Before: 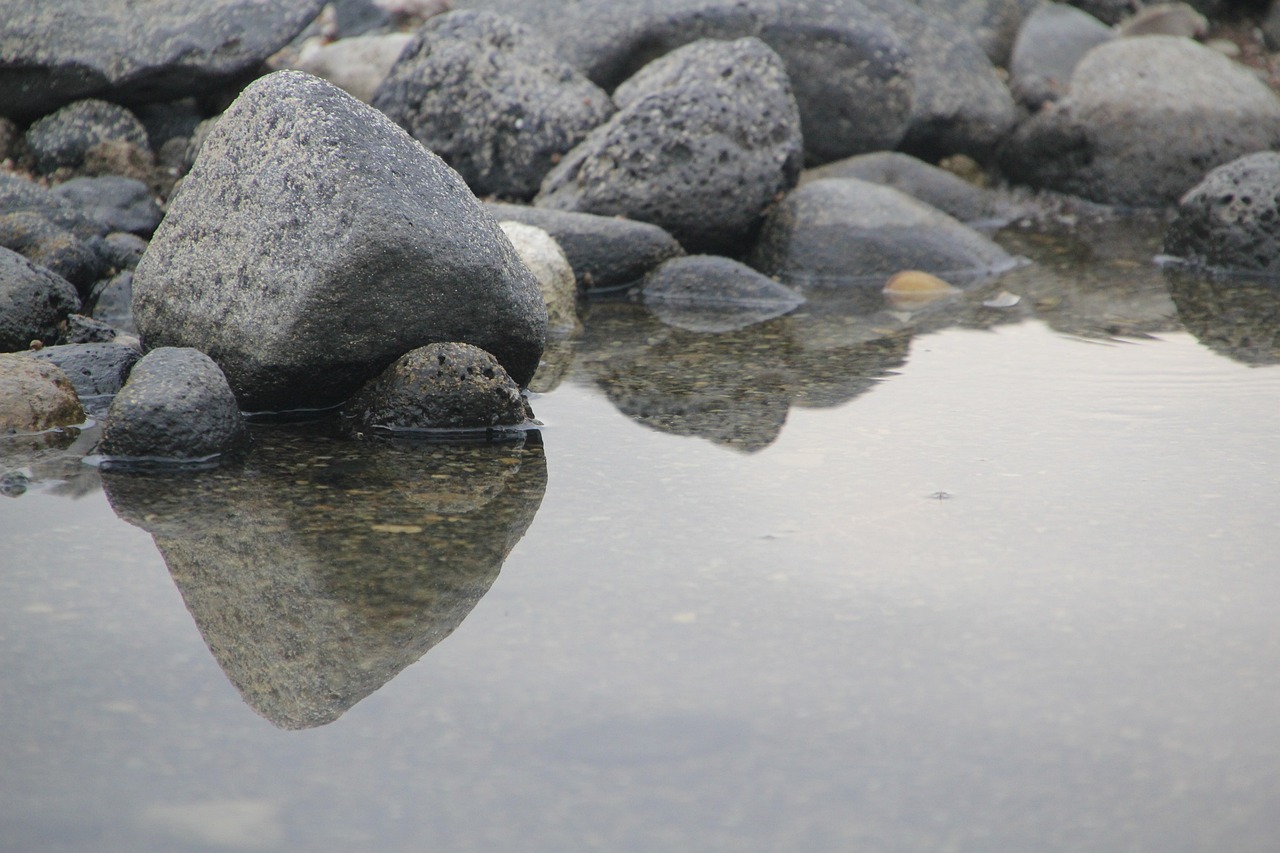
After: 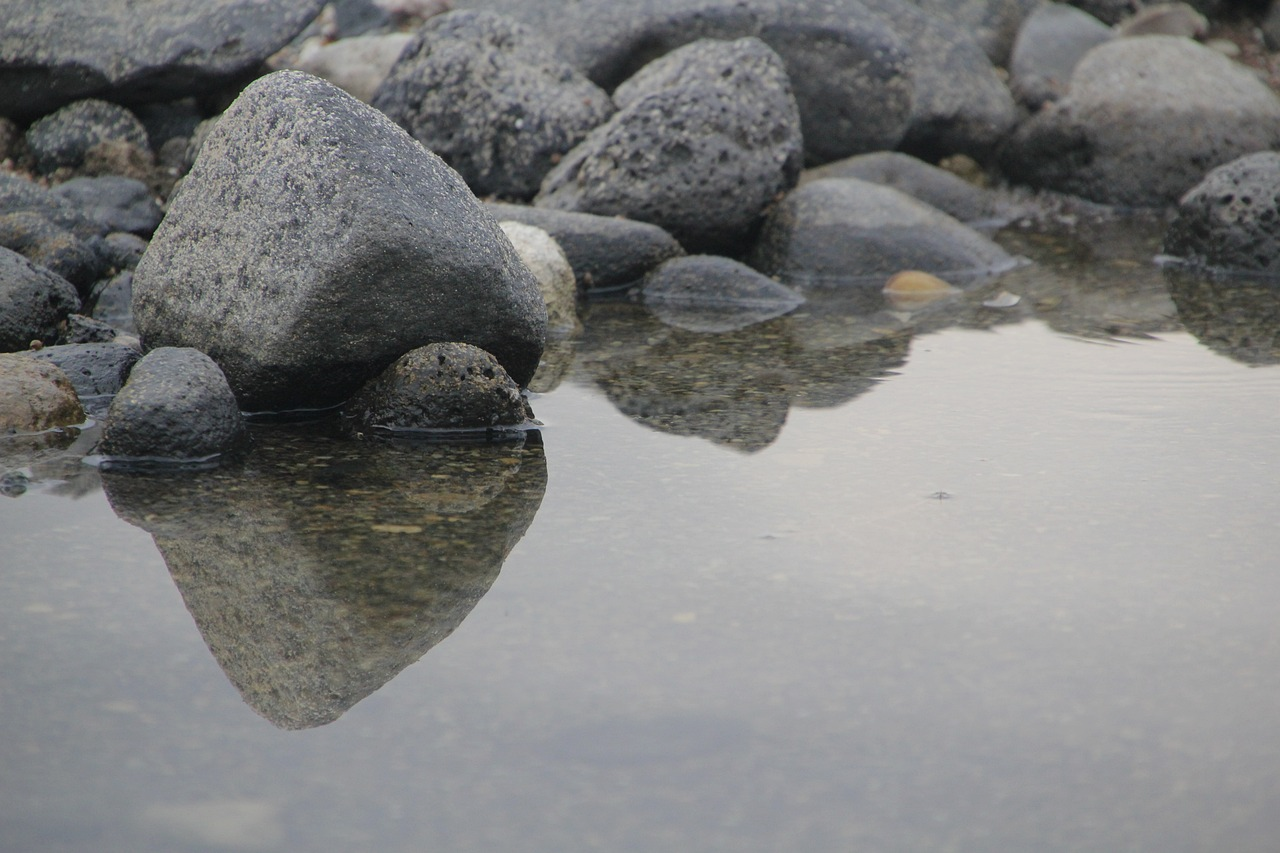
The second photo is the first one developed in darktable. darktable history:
exposure: exposure -0.293 EV, compensate highlight preservation false
